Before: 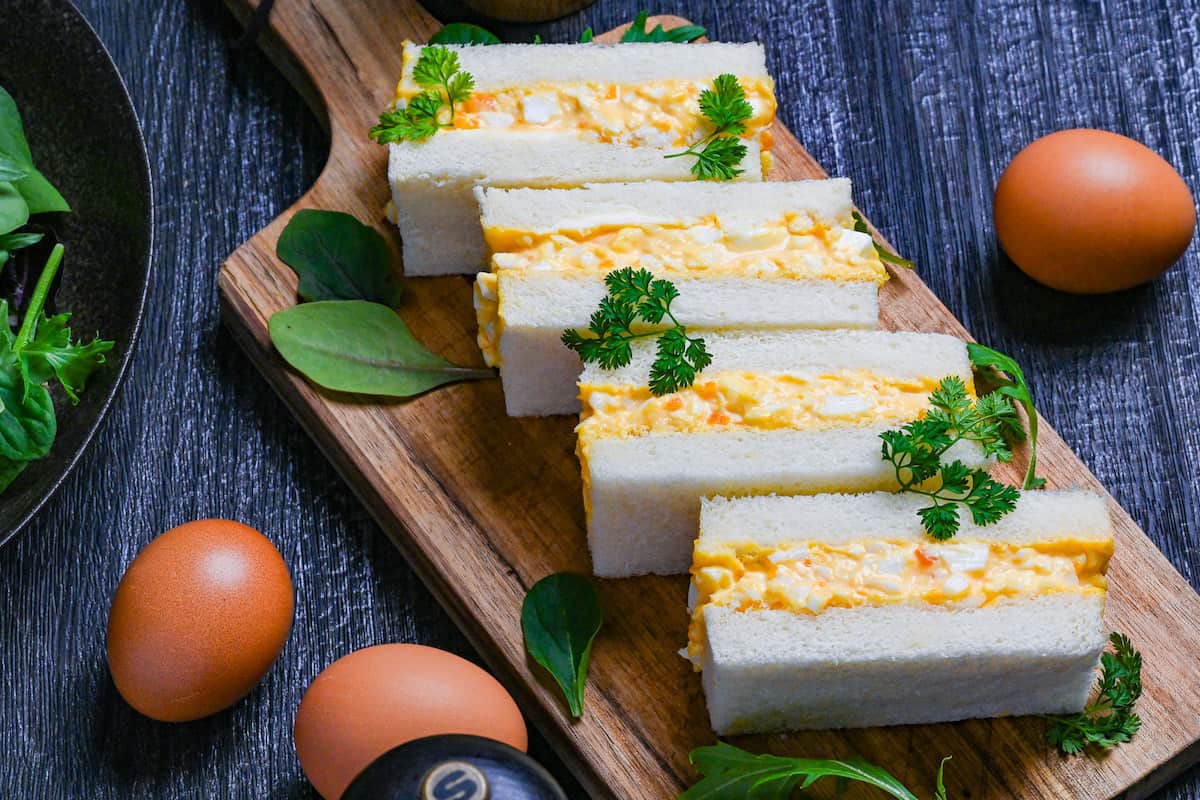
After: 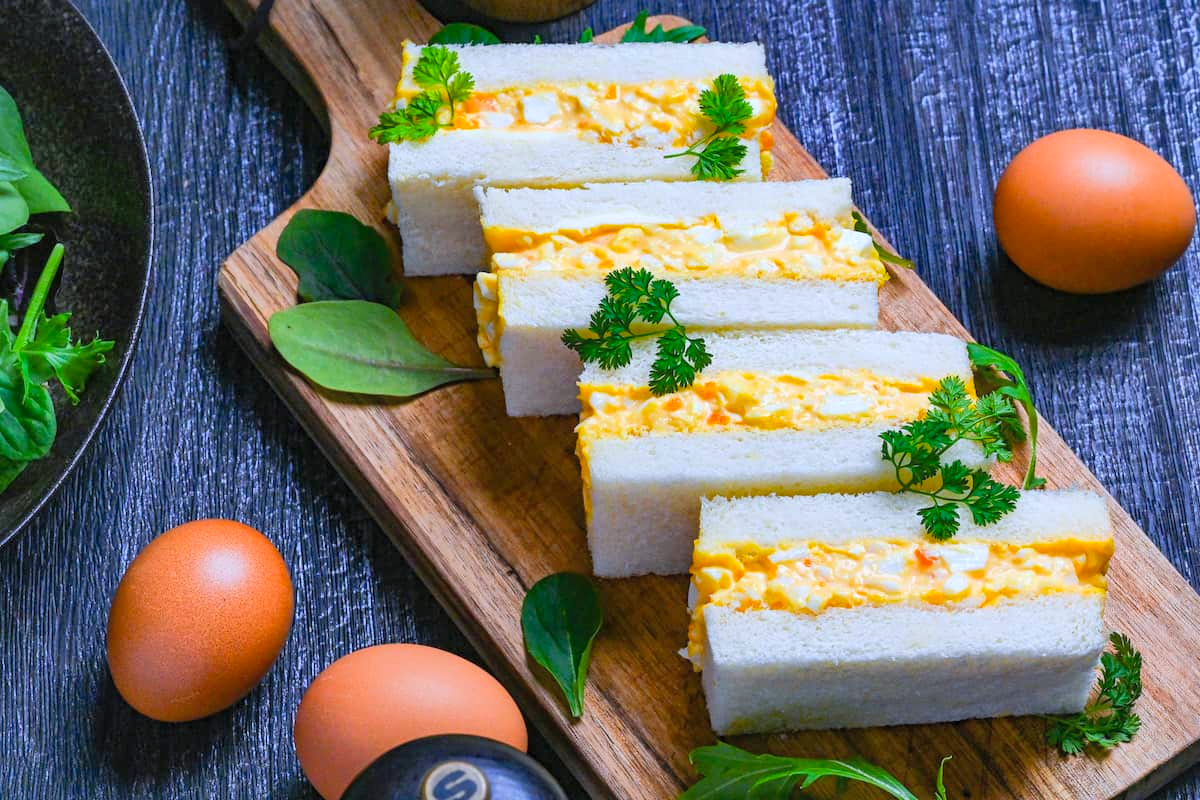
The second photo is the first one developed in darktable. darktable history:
local contrast: mode bilateral grid, contrast 20, coarseness 50, detail 120%, midtone range 0.2
contrast brightness saturation: contrast 0.2, brightness 0.16, saturation 0.22
contrast equalizer: y [[0.5, 0.5, 0.478, 0.5, 0.5, 0.5], [0.5 ×6], [0.5 ×6], [0 ×6], [0 ×6]]
shadows and highlights: on, module defaults
white balance: red 0.967, blue 1.049
